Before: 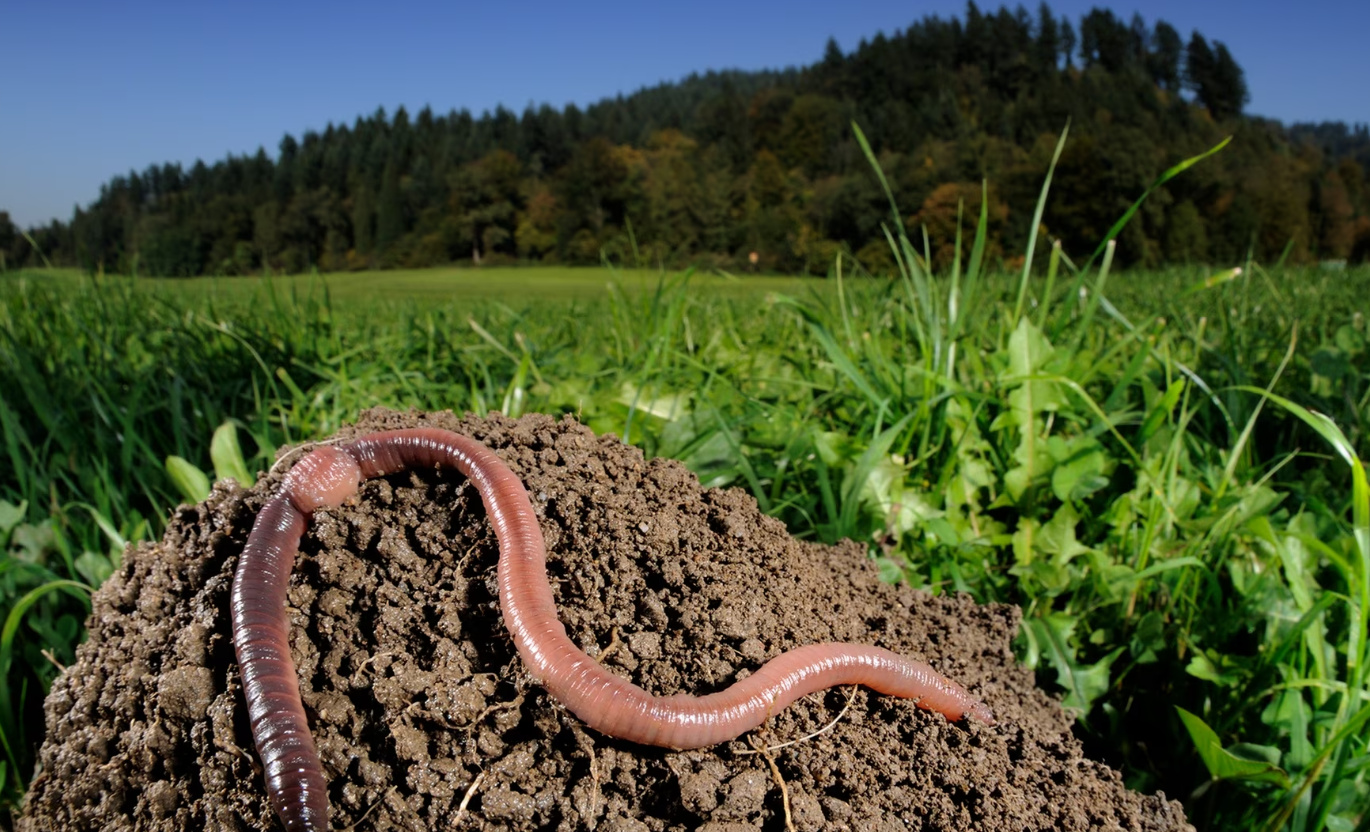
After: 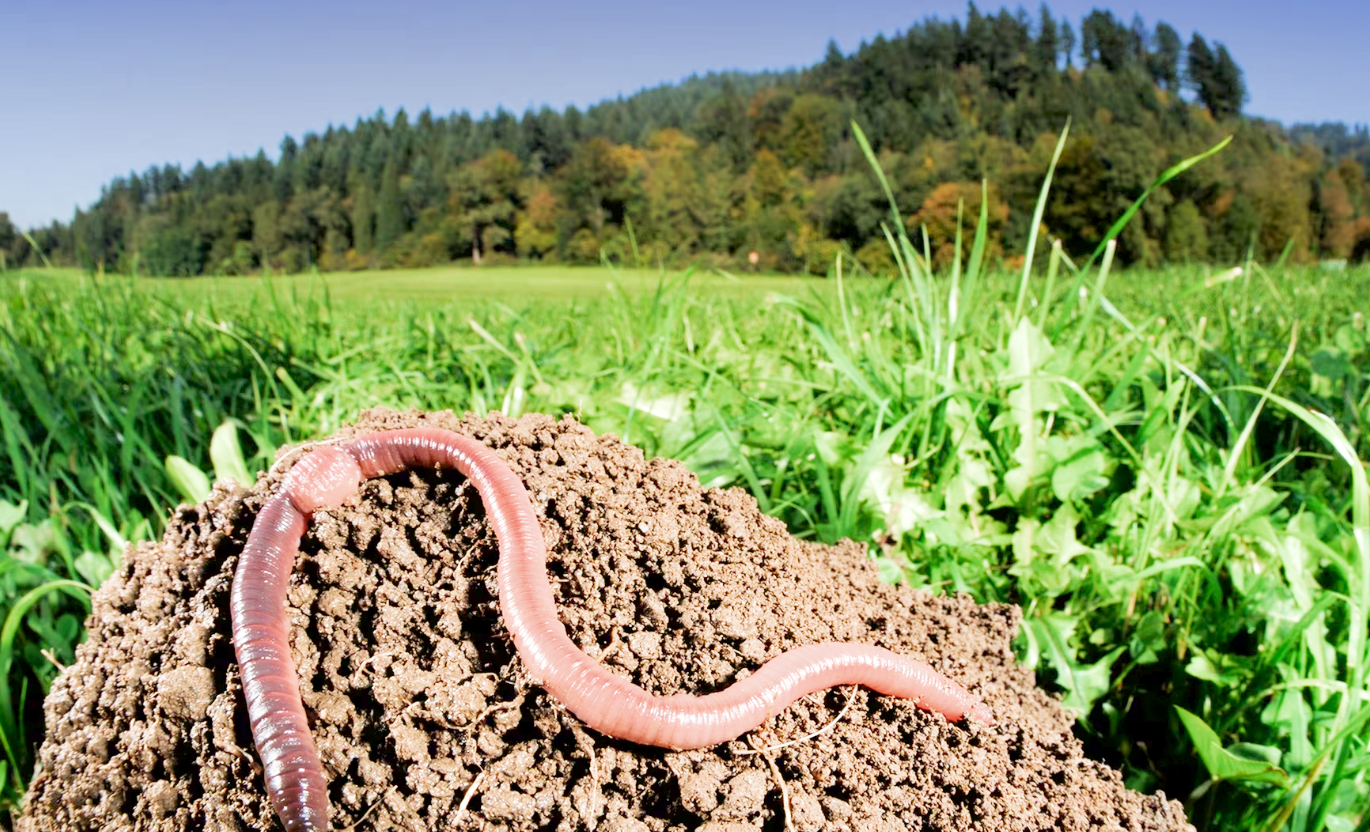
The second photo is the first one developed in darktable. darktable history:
filmic rgb: middle gray luminance 4.29%, black relative exposure -13 EV, white relative exposure 5 EV, threshold 6 EV, target black luminance 0%, hardness 5.19, latitude 59.69%, contrast 0.767, highlights saturation mix 5%, shadows ↔ highlights balance 25.95%, add noise in highlights 0, color science v3 (2019), use custom middle-gray values true, iterations of high-quality reconstruction 0, contrast in highlights soft, enable highlight reconstruction true
exposure: black level correction 0.001, exposure 0.5 EV, compensate exposure bias true, compensate highlight preservation false
